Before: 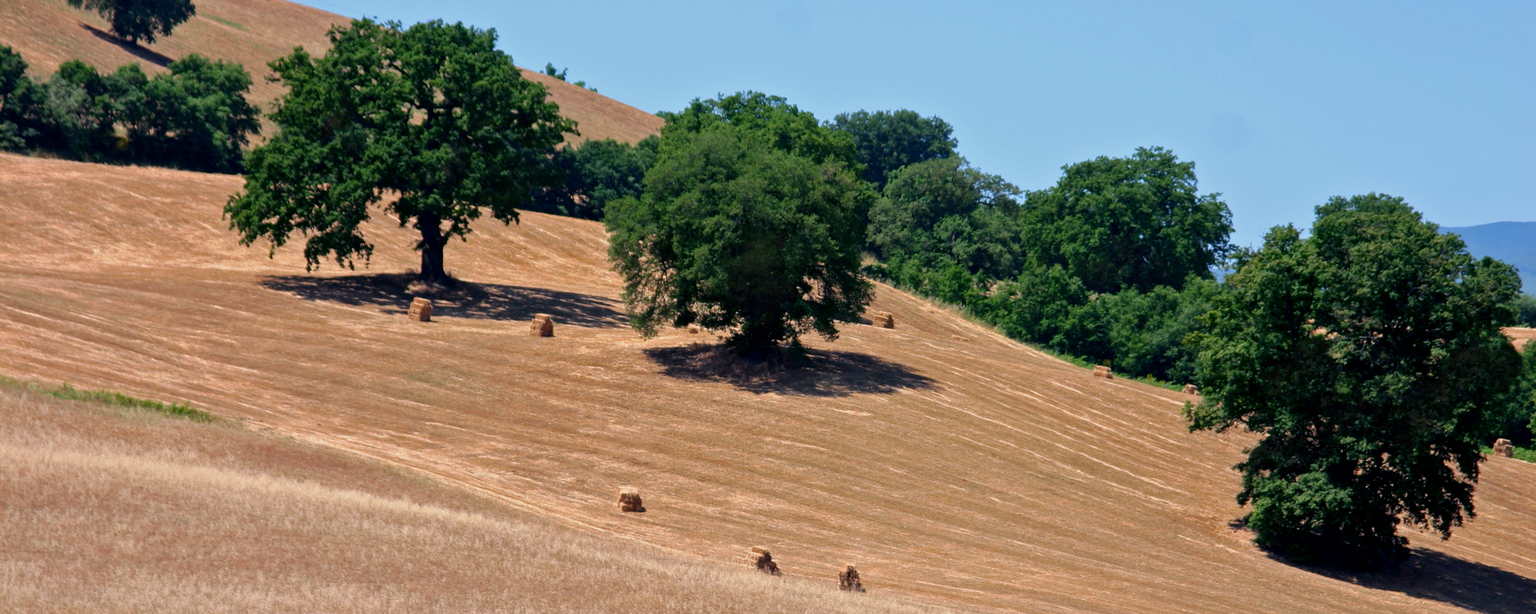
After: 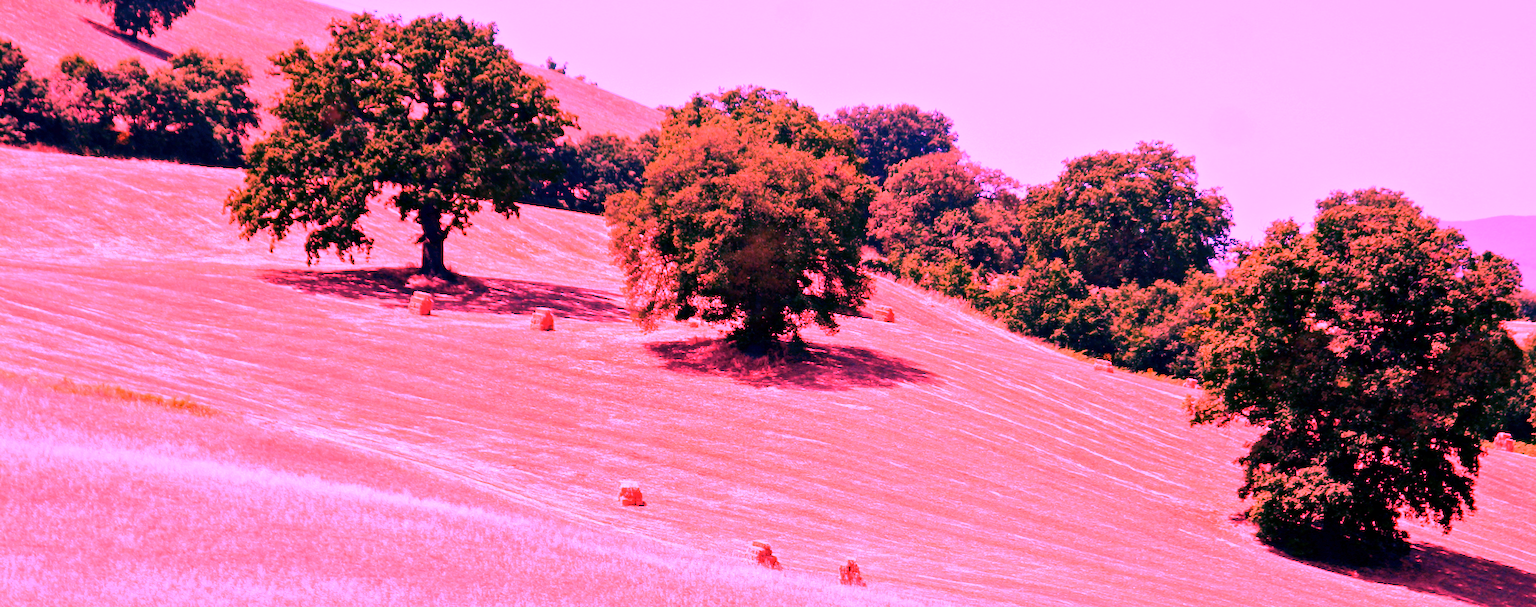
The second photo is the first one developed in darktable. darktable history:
white balance: red 4.26, blue 1.802
tone equalizer: on, module defaults
crop: top 1.049%, right 0.001%
